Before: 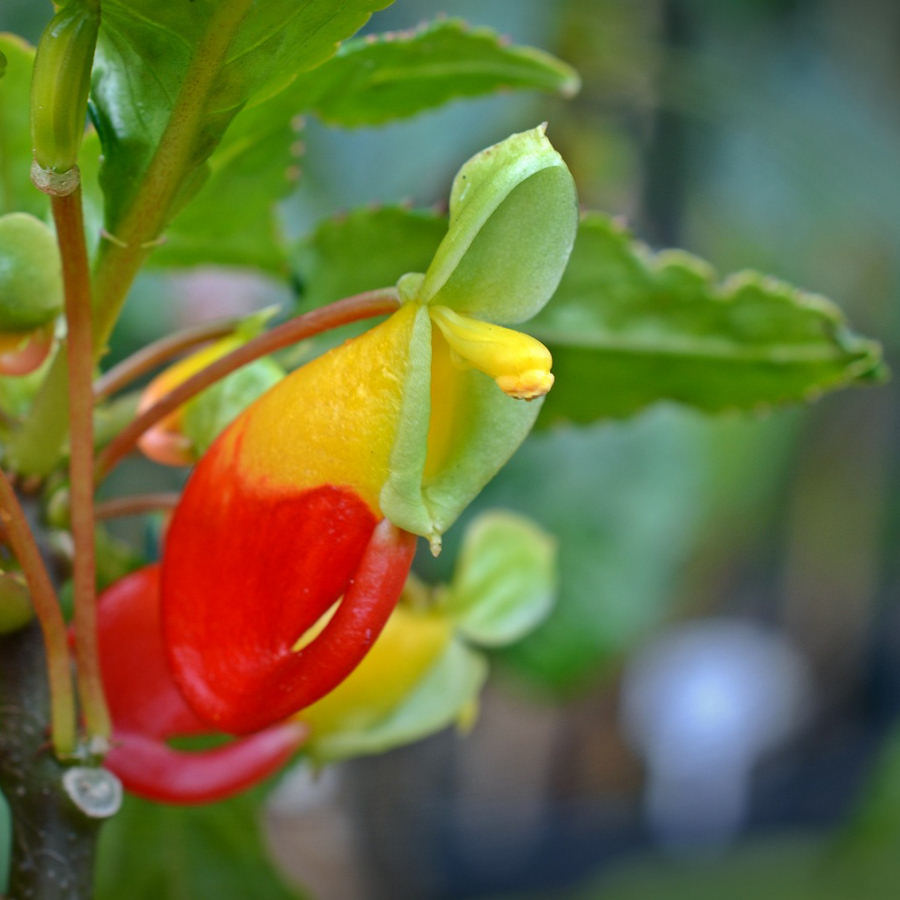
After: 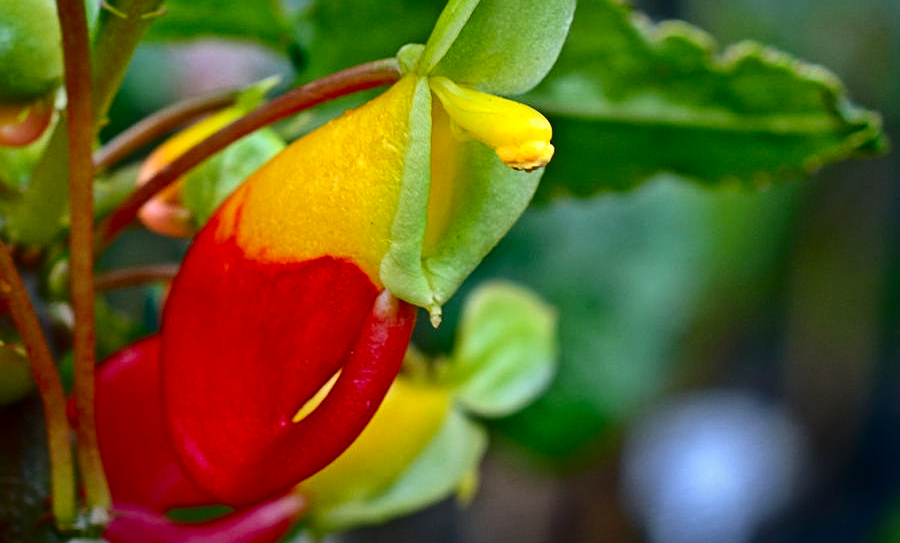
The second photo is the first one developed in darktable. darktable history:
sharpen: radius 2.161, amount 0.387, threshold 0.249
contrast brightness saturation: contrast 0.222, brightness -0.184, saturation 0.231
crop and rotate: top 25.534%, bottom 14.026%
